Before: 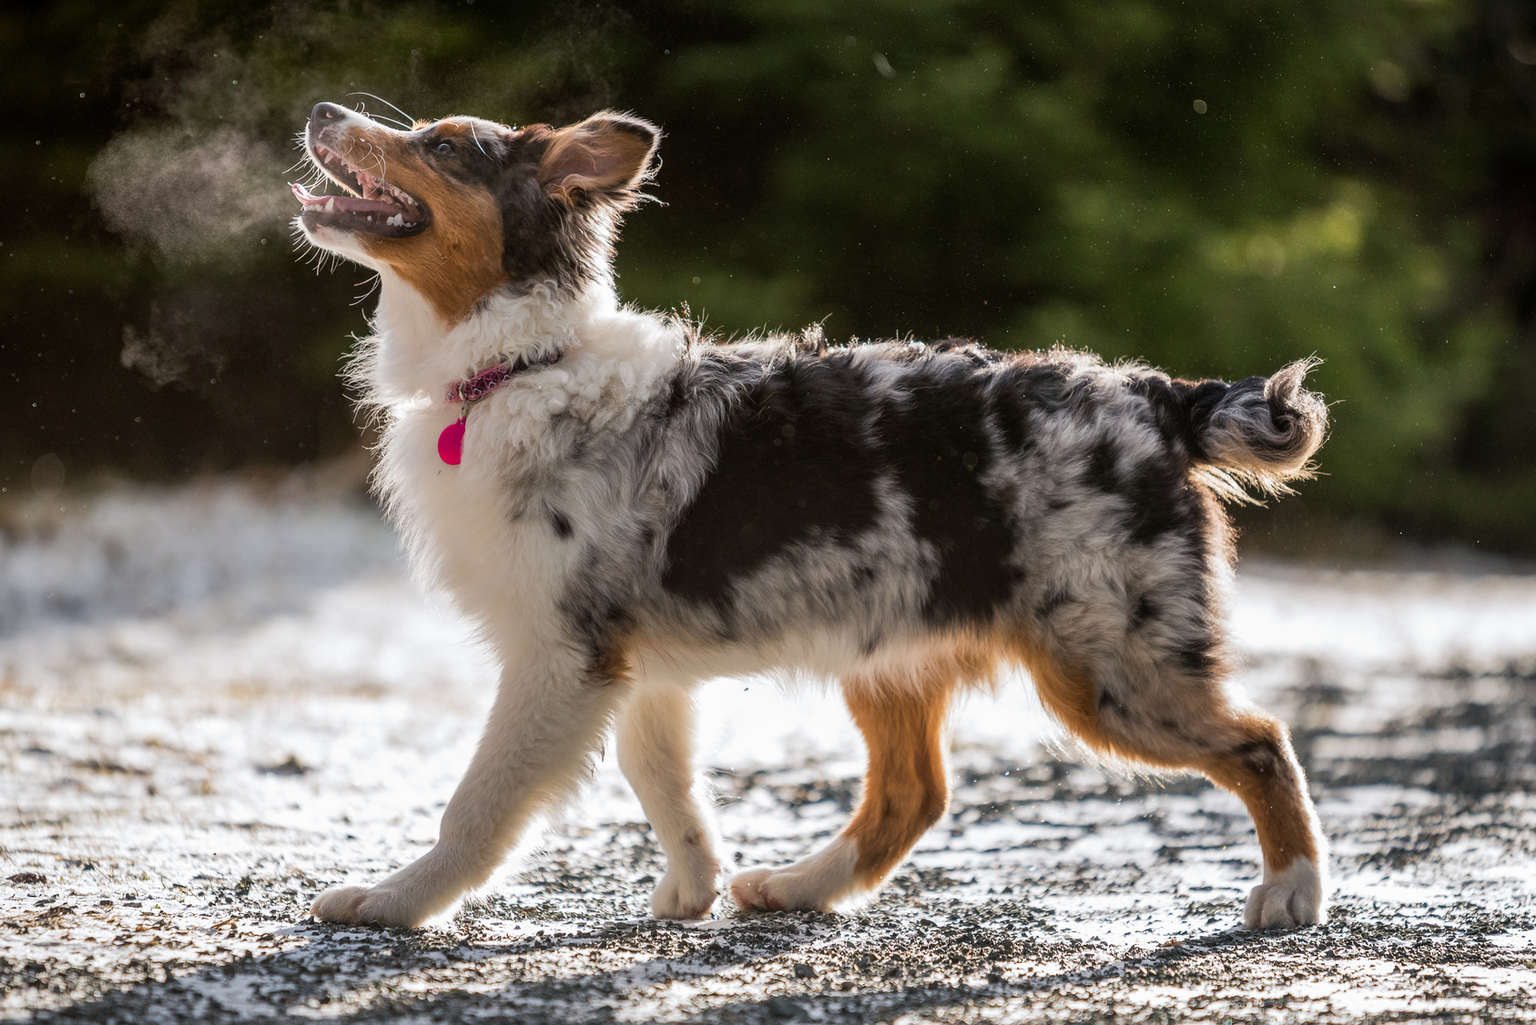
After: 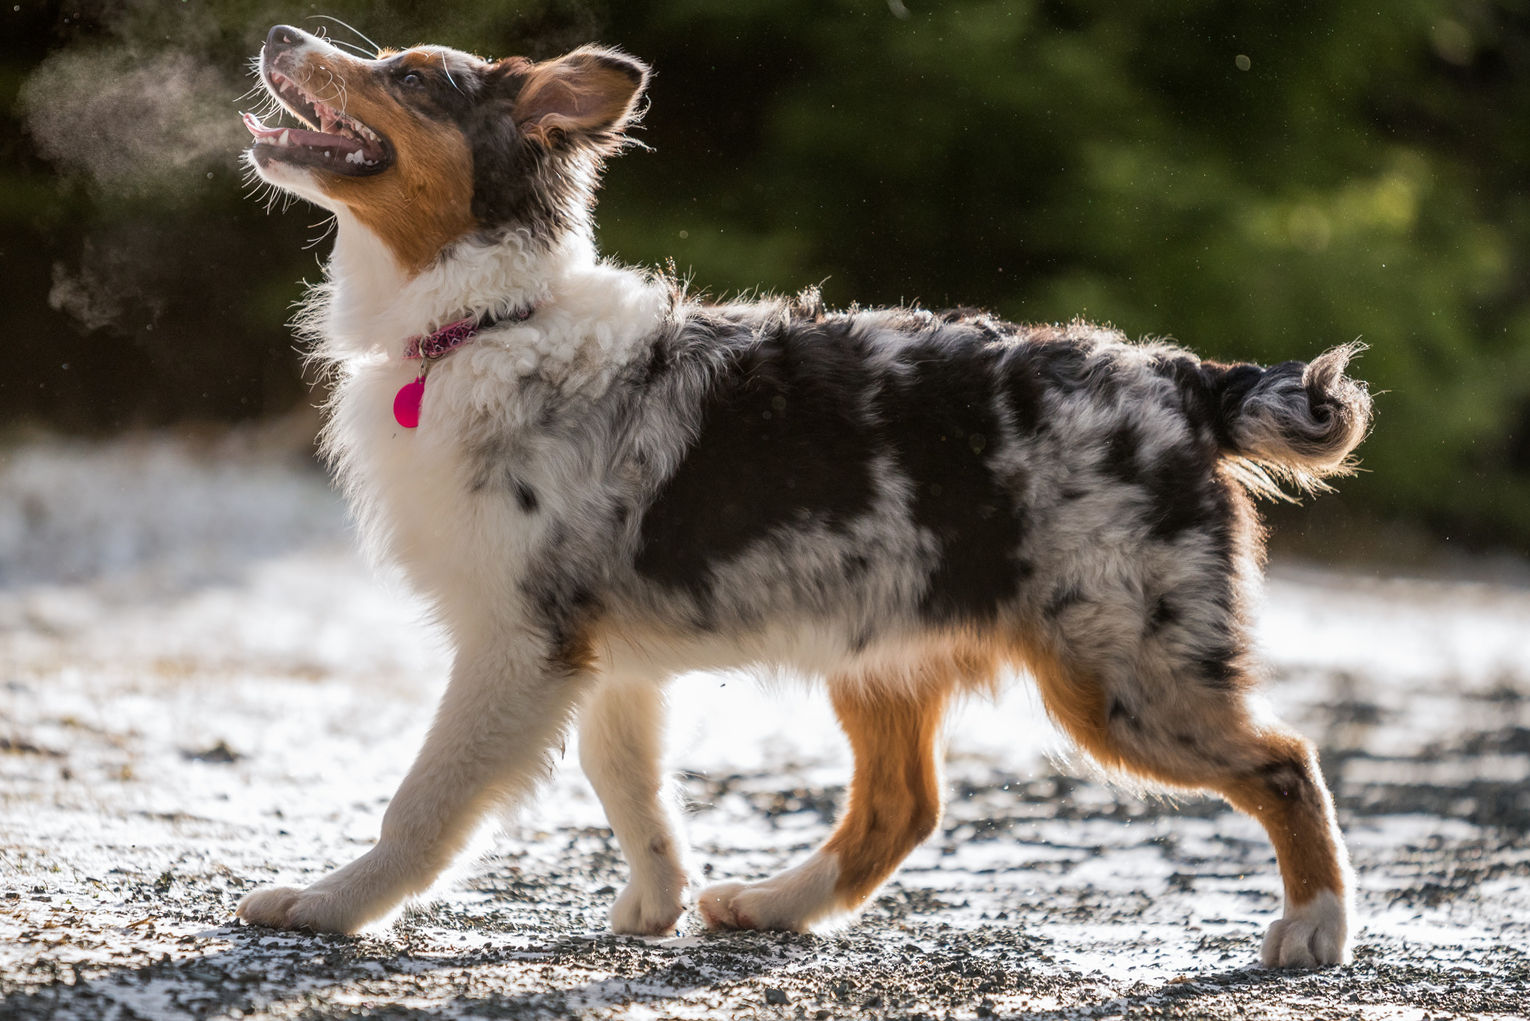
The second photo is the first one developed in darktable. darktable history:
crop and rotate: angle -1.96°, left 3.097%, top 4.154%, right 1.586%, bottom 0.529%
